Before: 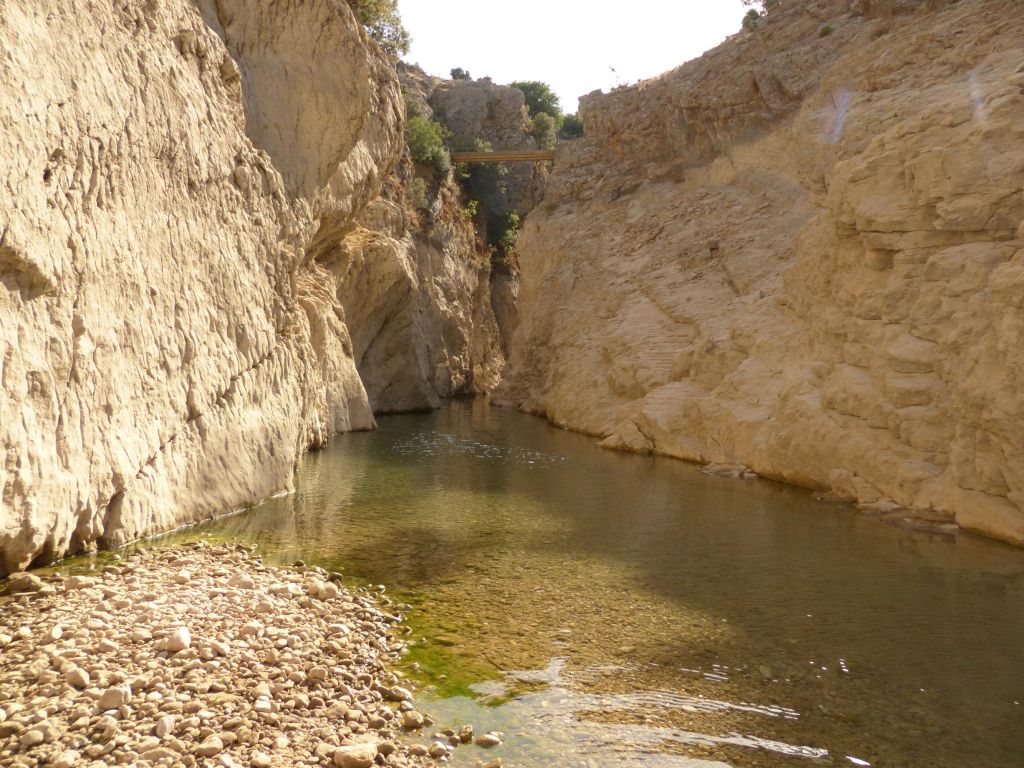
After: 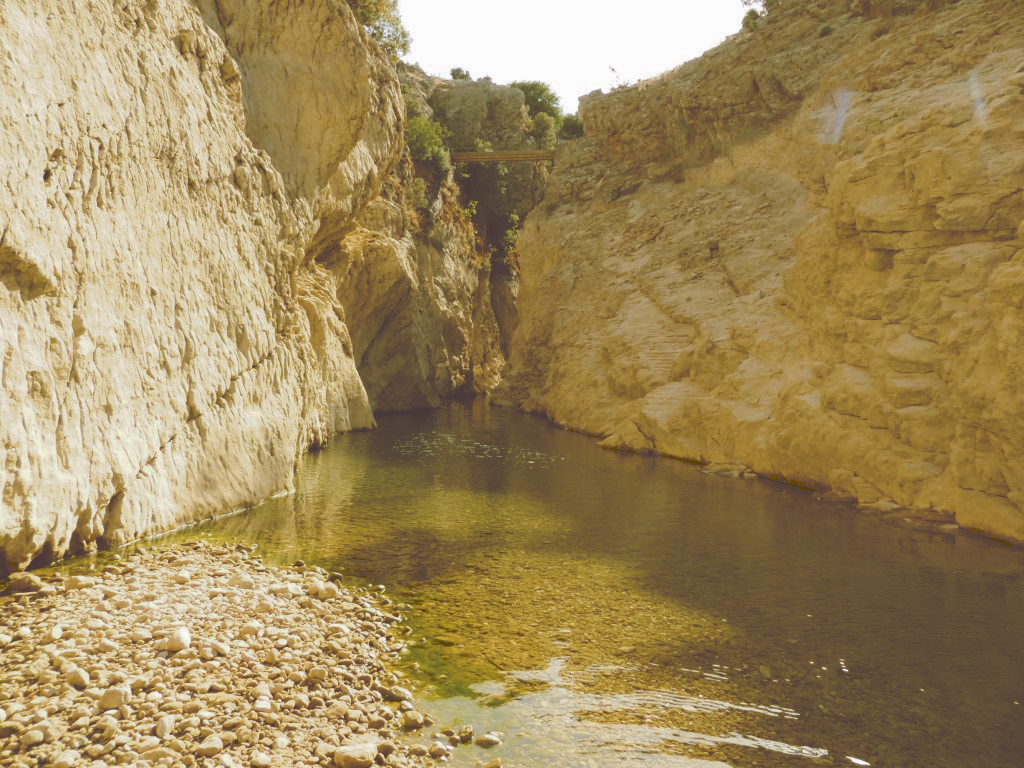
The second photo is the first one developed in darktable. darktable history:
tone curve: curves: ch0 [(0, 0) (0.003, 0.241) (0.011, 0.241) (0.025, 0.242) (0.044, 0.246) (0.069, 0.25) (0.1, 0.251) (0.136, 0.256) (0.177, 0.275) (0.224, 0.293) (0.277, 0.326) (0.335, 0.38) (0.399, 0.449) (0.468, 0.525) (0.543, 0.606) (0.623, 0.683) (0.709, 0.751) (0.801, 0.824) (0.898, 0.871) (1, 1)], preserve colors none
color look up table: target L [91.75, 85.71, 85.79, 67.7, 66.48, 49.91, 54.53, 51.04, 35.85, 34.01, 7.147, 201.9, 74.75, 73.15, 74.14, 66.81, 64.55, 60.48, 50.82, 53.36, 49.93, 46.23, 41.15, 41.56, 39.17, 32.42, 30.59, 27.35, 14.61, 89.85, 65.86, 65.24, 56.32, 52.02, 48.22, 50.7, 34.16, 32.96, 28.15, 26.79, 9.077, 92.36, 85.84, 69.96, 62.43, 41.1, 35.25, 25.08, 5.619], target a [-15.59, -15.15, -50.2, -55.54, -27.06, -31.37, -17.16, -35.46, -25.78, -20.81, 27.56, 0, 1.588, 0.347, 16.47, 11.27, 34.71, 39.18, 59.81, 13.31, 58.86, 39.05, 47.07, 18.94, 0.132, 30.64, 5.816, 26.59, 27.15, 22.99, 39.94, 80.82, -3.319, 52.53, 12.39, 27.13, 1.328, 58.32, 55.39, 21.17, 34.54, -2.663, -37.81, -27.27, -3.637, -14.6, -2.382, -6.436, 34.68], target b [70.56, 10.5, 9.814, 42.24, 1.802, 56.76, 26.72, 18.02, 61.04, 34.6, 11.82, -0.001, 80.49, 25.1, 6.681, 60.49, 60.7, 42.07, 25.15, 24.2, 85.23, 12.95, 46.89, 61.08, 66.88, 55.32, 24.65, 37.66, 24.68, -18.38, -12.1, -50.36, 7.928, 3.184, -70.03, -11.53, -5.255, -61.24, -21.21, -16.16, -9.931, -9.592, -12.43, -38.18, -14.91, -4.729, -23.96, 42.3, 9.119], num patches 49
